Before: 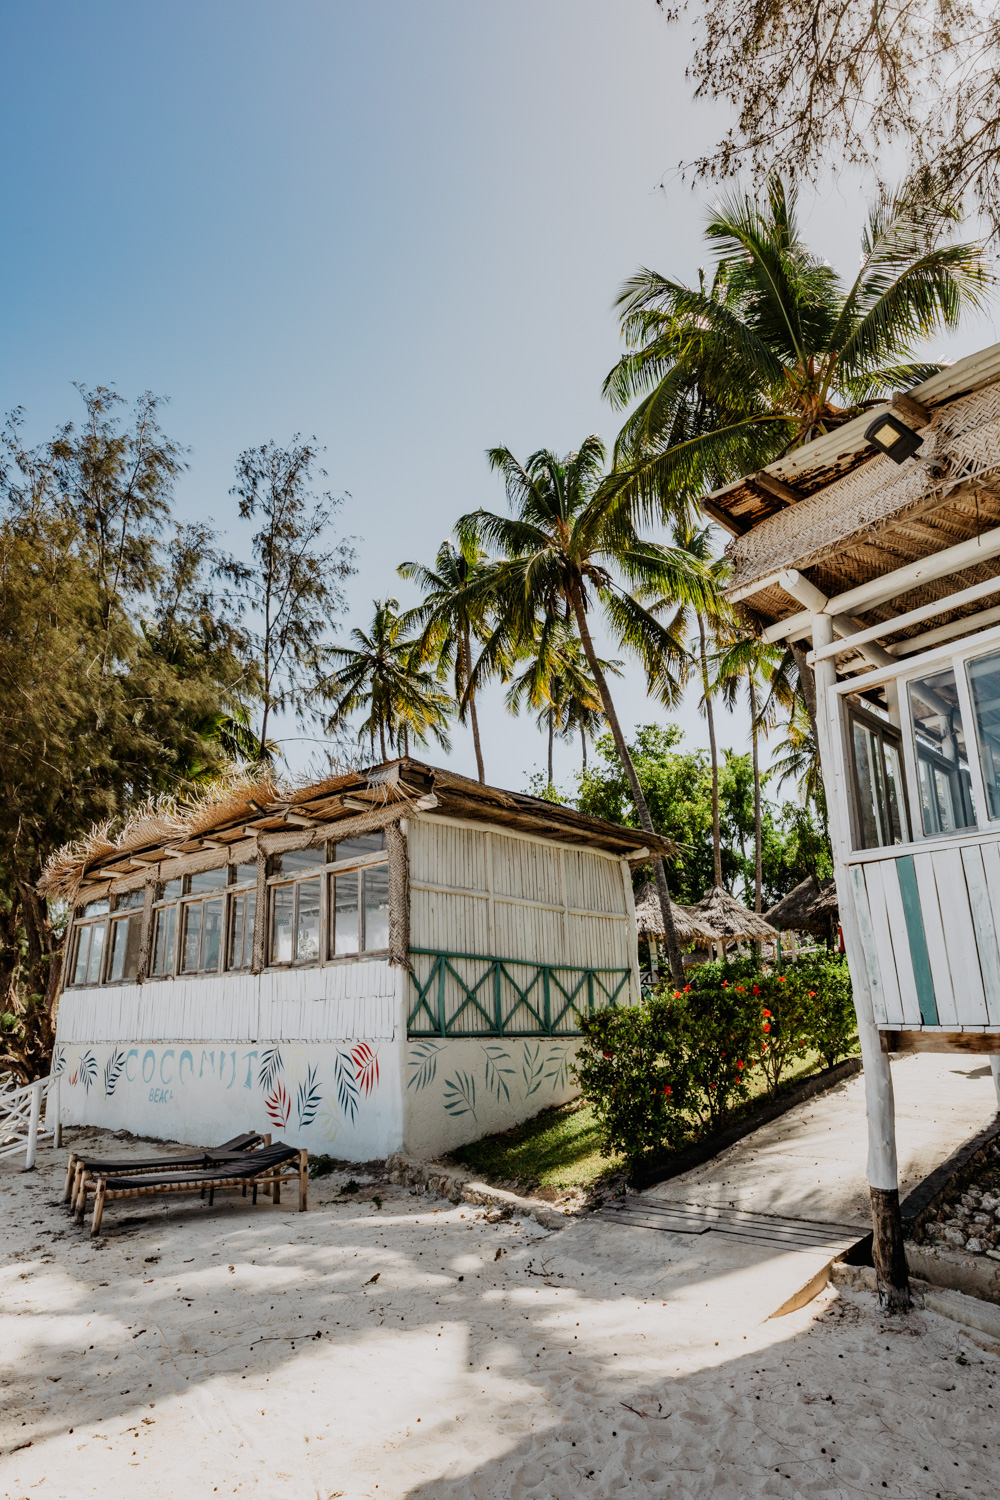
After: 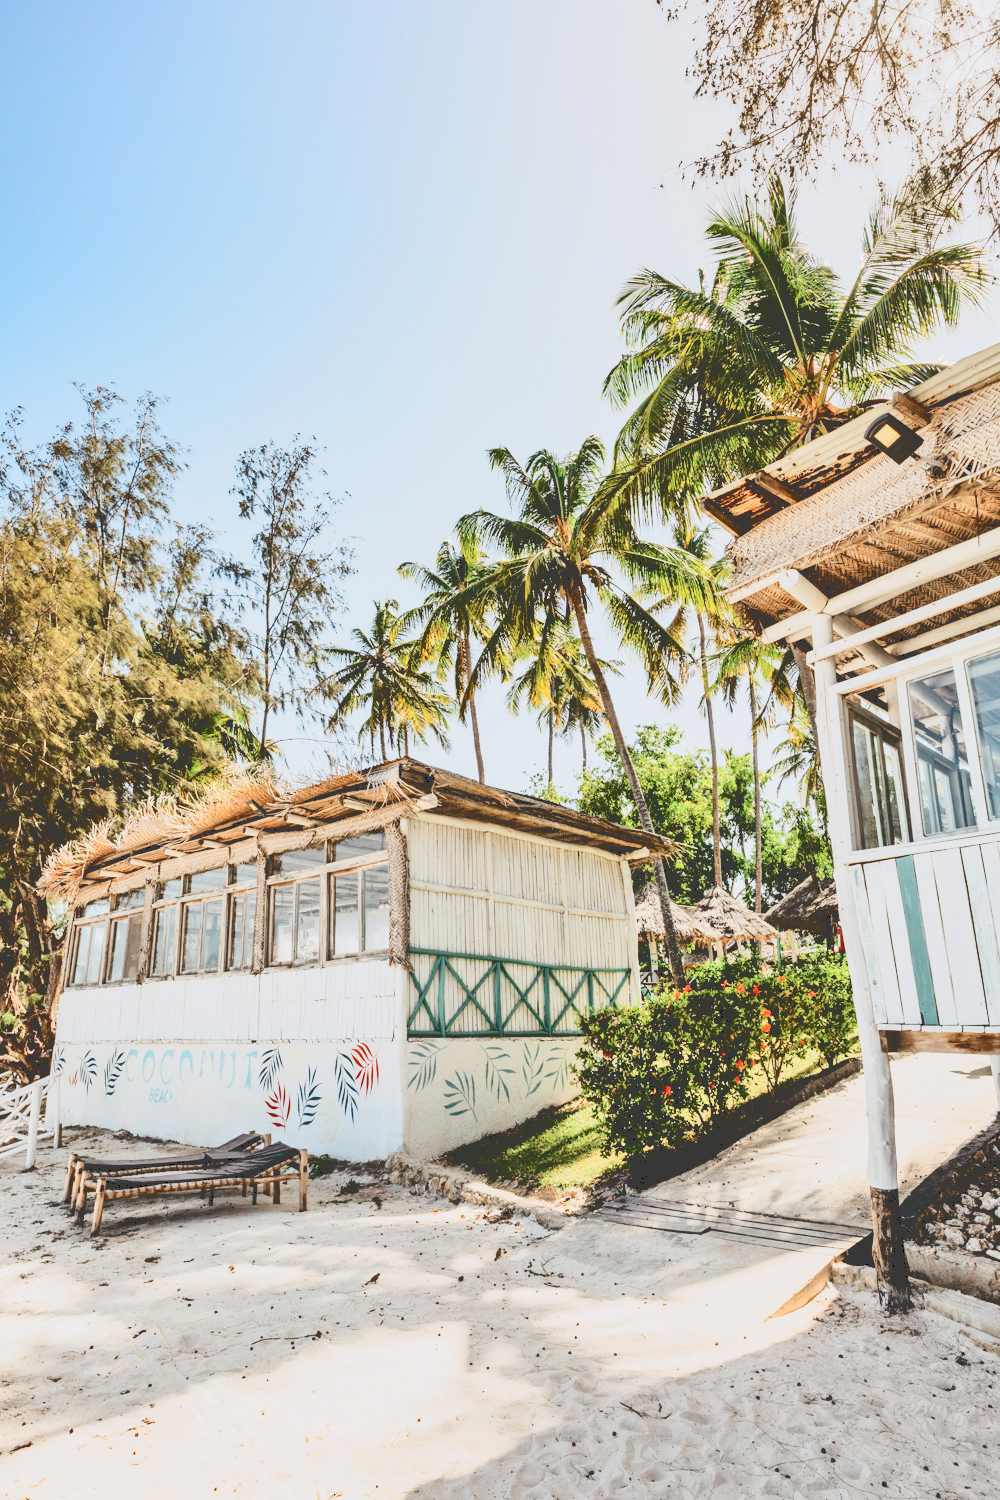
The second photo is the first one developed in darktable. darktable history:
tone equalizer: -7 EV 0.149 EV, -6 EV 0.578 EV, -5 EV 1.14 EV, -4 EV 1.34 EV, -3 EV 1.18 EV, -2 EV 0.6 EV, -1 EV 0.158 EV
tone curve: curves: ch0 [(0, 0) (0.003, 0.231) (0.011, 0.231) (0.025, 0.231) (0.044, 0.231) (0.069, 0.231) (0.1, 0.234) (0.136, 0.239) (0.177, 0.243) (0.224, 0.247) (0.277, 0.265) (0.335, 0.311) (0.399, 0.389) (0.468, 0.507) (0.543, 0.634) (0.623, 0.74) (0.709, 0.83) (0.801, 0.889) (0.898, 0.93) (1, 1)], color space Lab, independent channels, preserve colors none
contrast brightness saturation: brightness 0.149
